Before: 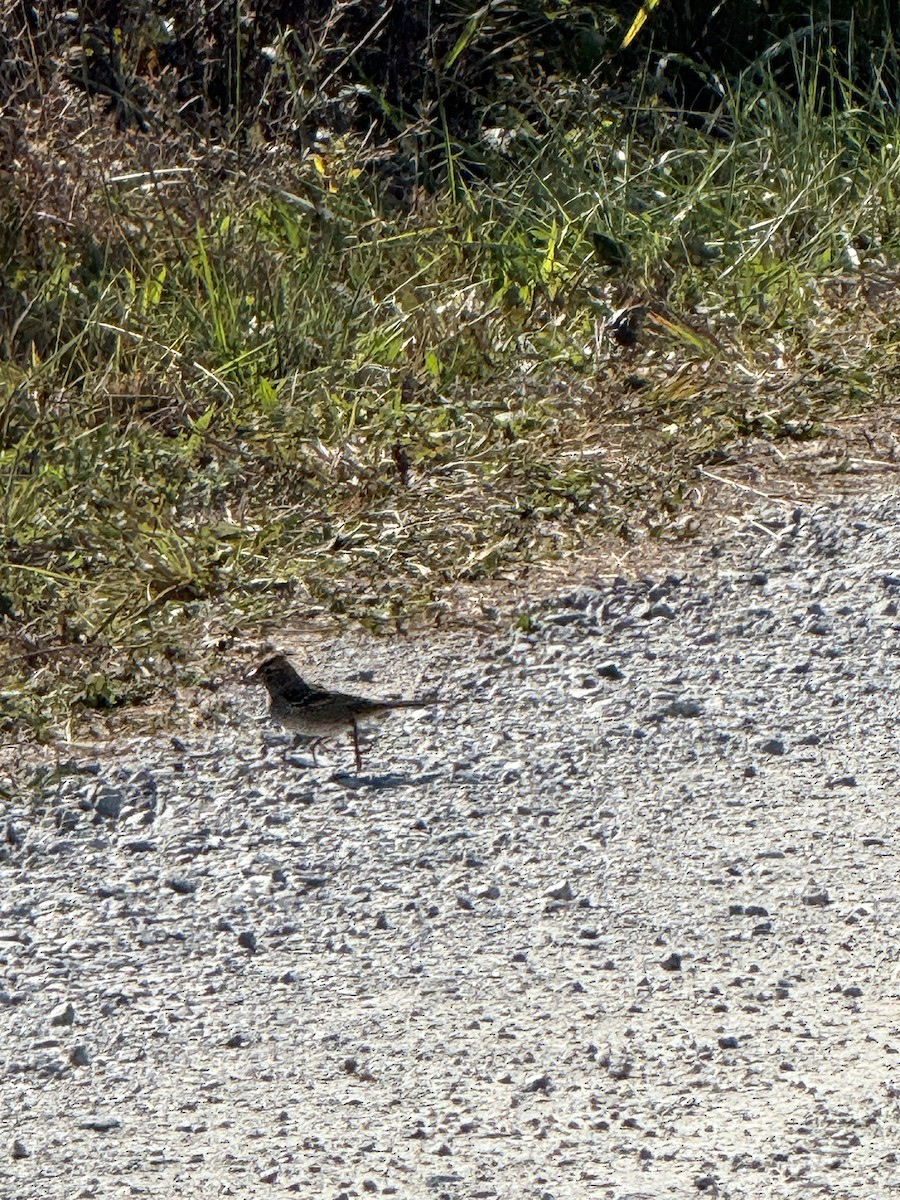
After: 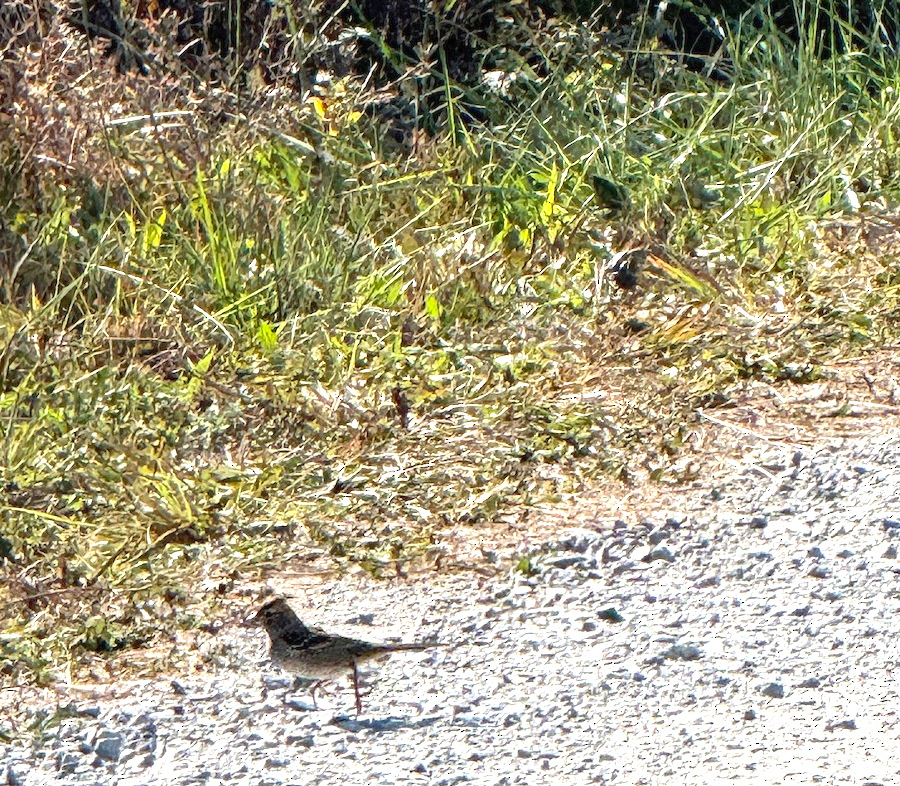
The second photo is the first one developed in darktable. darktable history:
crop and rotate: top 4.76%, bottom 29.693%
exposure: black level correction 0, exposure 1.127 EV, compensate highlight preservation false
contrast brightness saturation: contrast 0.053, brightness 0.062, saturation 0.013
